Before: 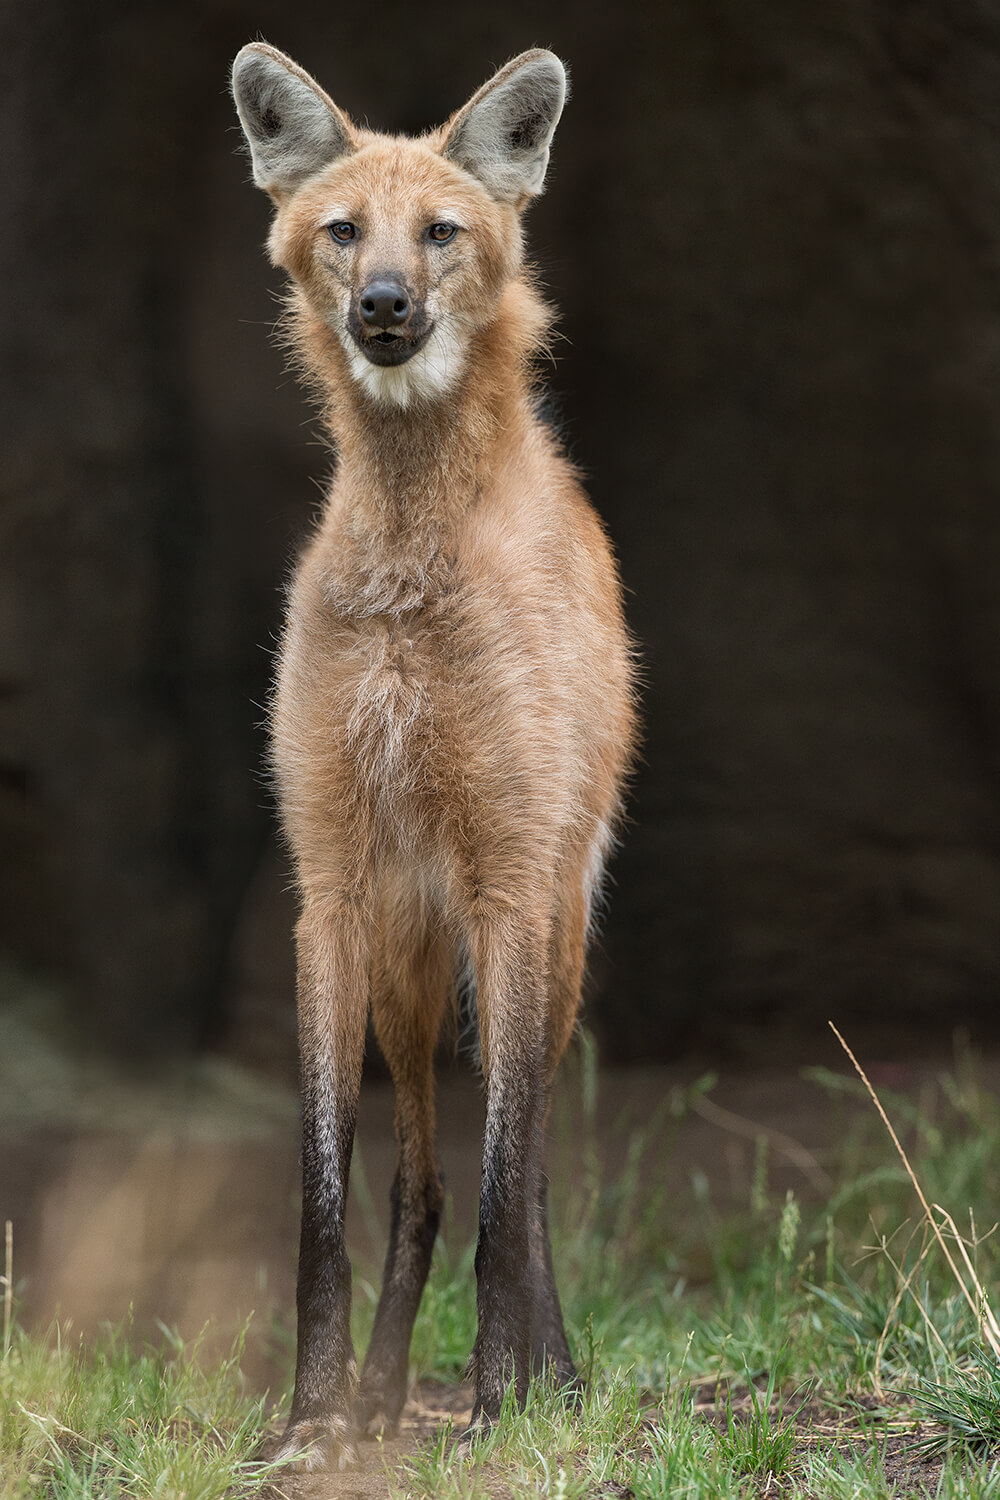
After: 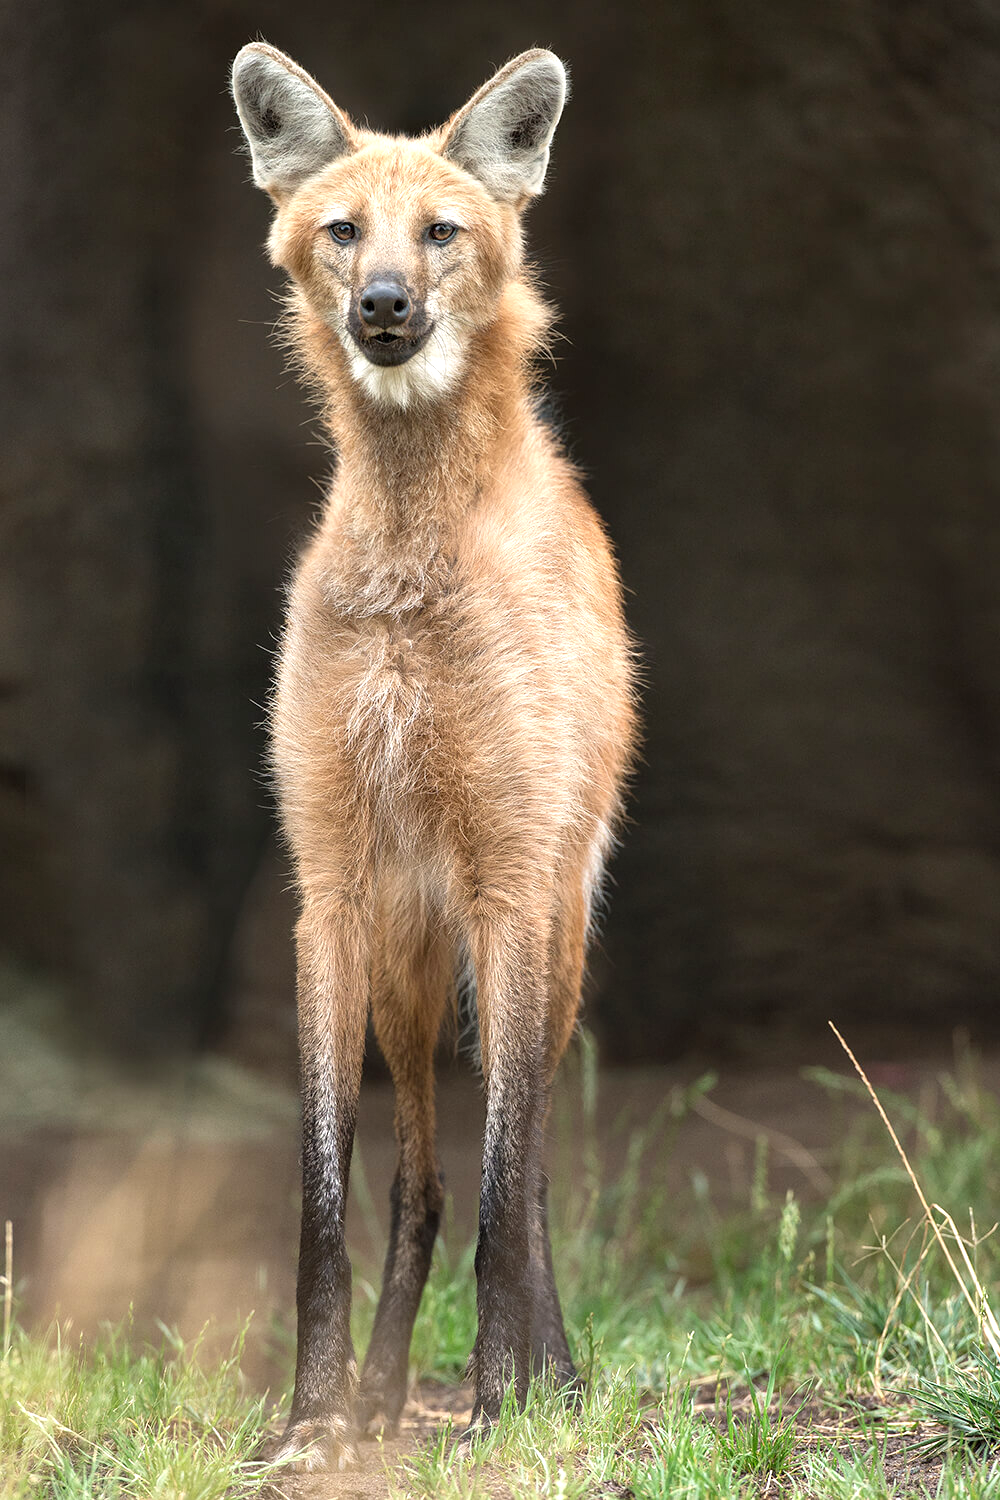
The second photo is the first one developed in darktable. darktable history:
white balance: red 1.009, blue 0.985
exposure: exposure 0.781 EV, compensate highlight preservation false
